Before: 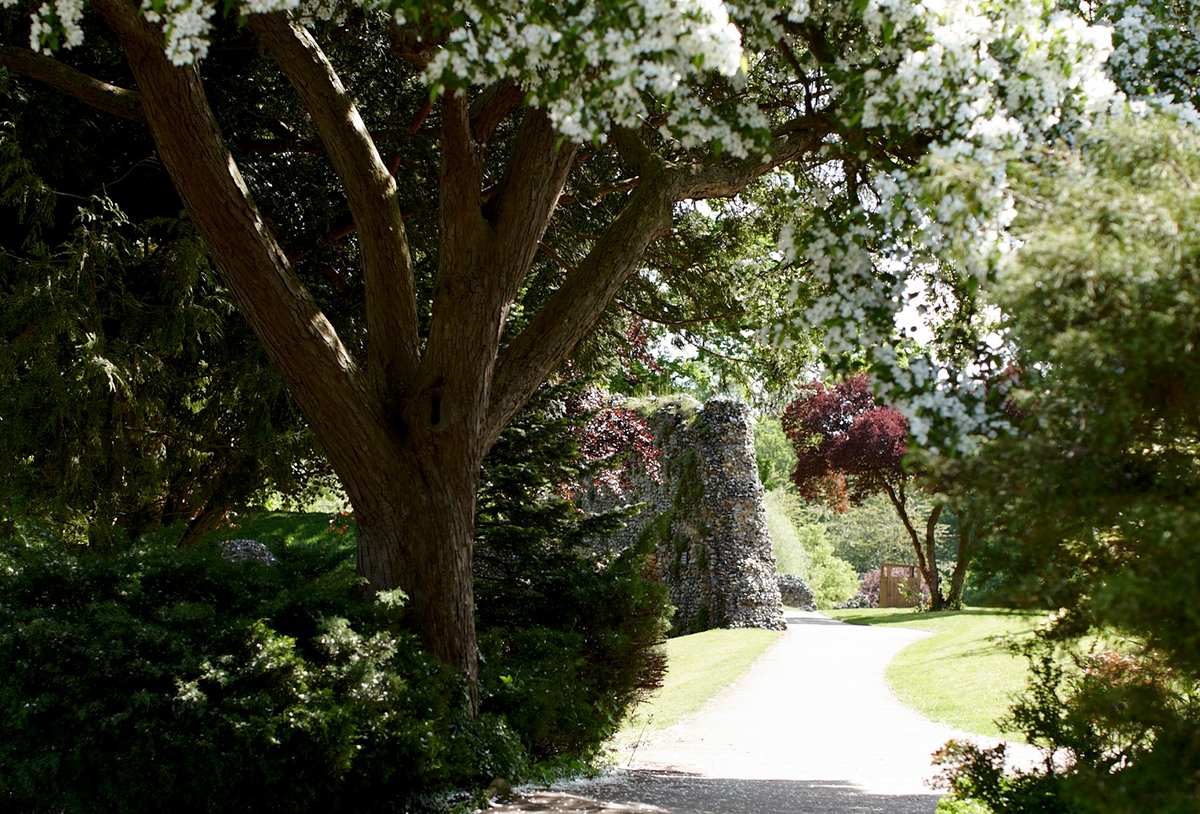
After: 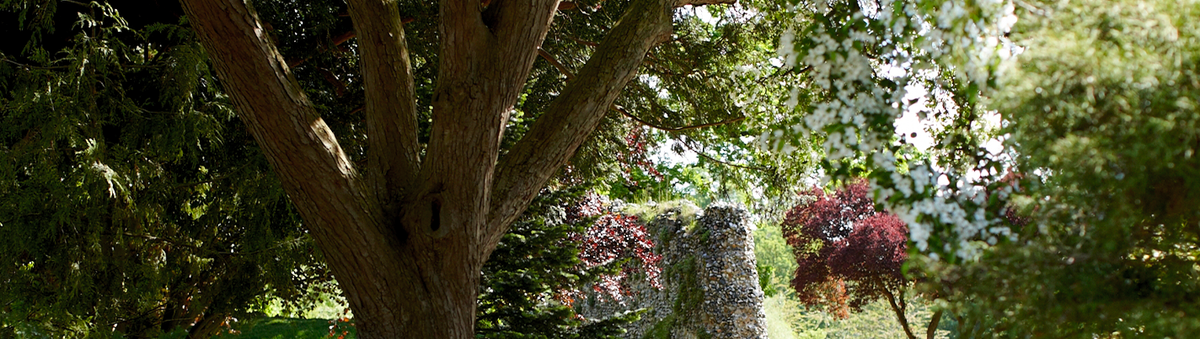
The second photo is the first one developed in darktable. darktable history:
crop and rotate: top 24.025%, bottom 34.282%
contrast brightness saturation: contrast 0.073, brightness 0.084, saturation 0.183
